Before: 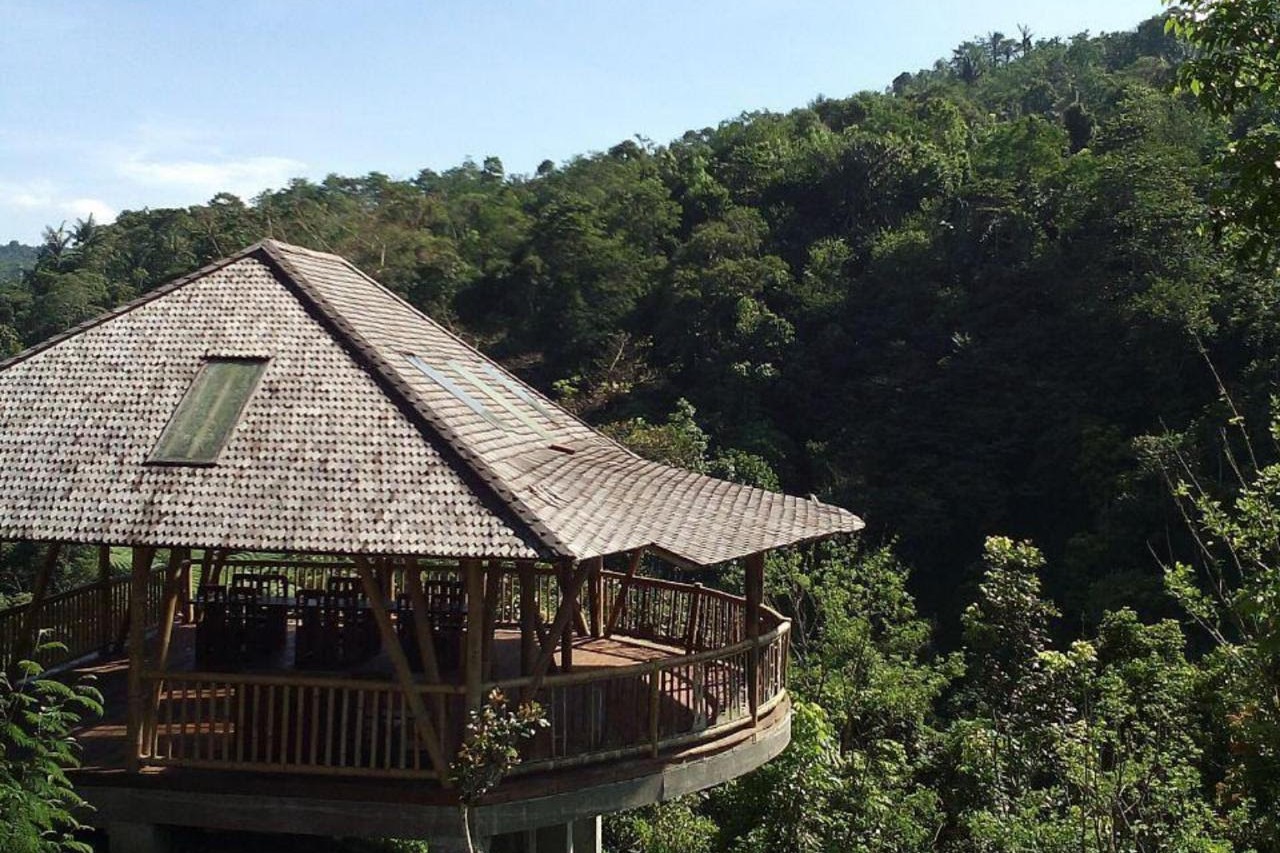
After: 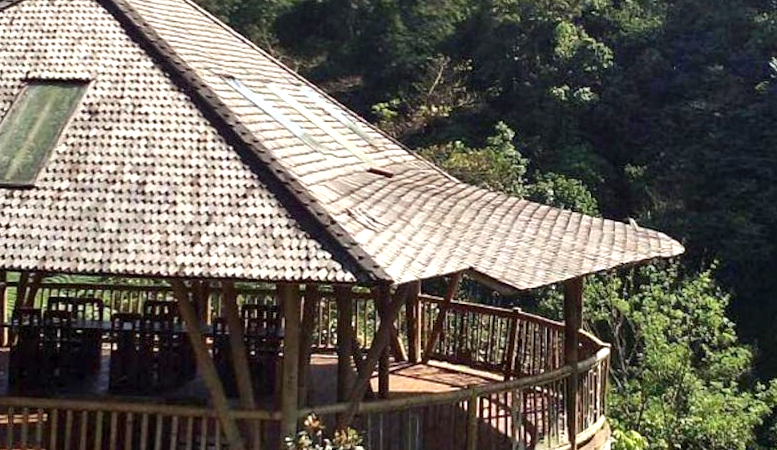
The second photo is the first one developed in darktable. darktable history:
shadows and highlights: soften with gaussian
exposure: black level correction 0.001, exposure 0.675 EV, compensate highlight preservation false
rotate and perspective: rotation 0.226°, lens shift (vertical) -0.042, crop left 0.023, crop right 0.982, crop top 0.006, crop bottom 0.994
crop: left 13.312%, top 31.28%, right 24.627%, bottom 15.582%
